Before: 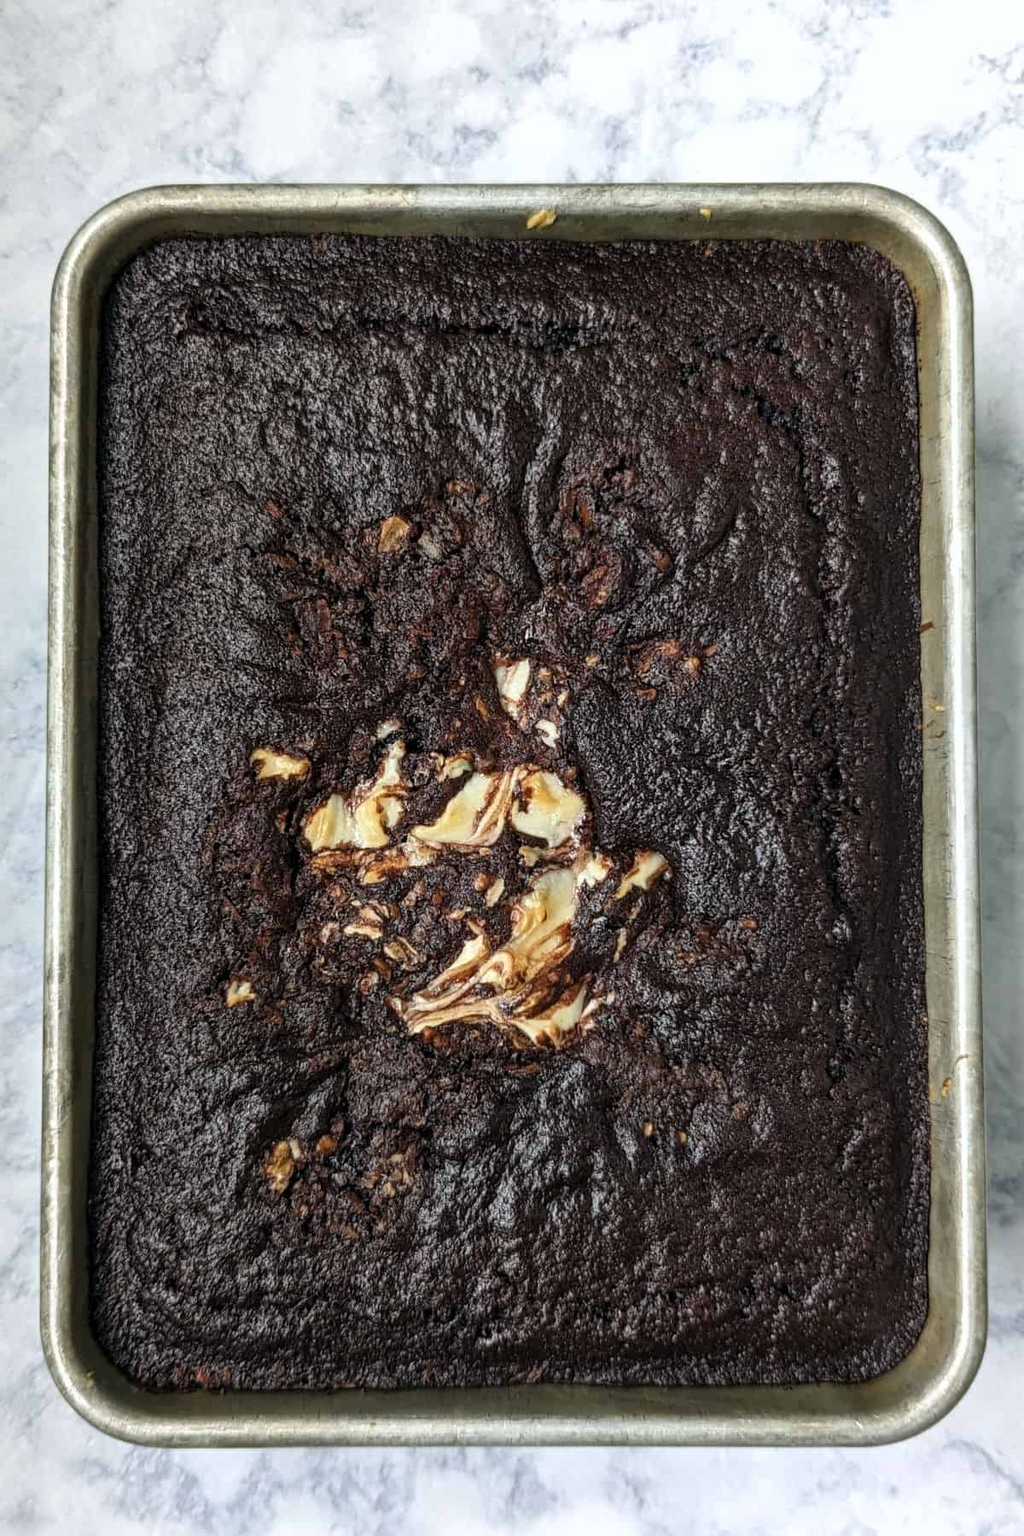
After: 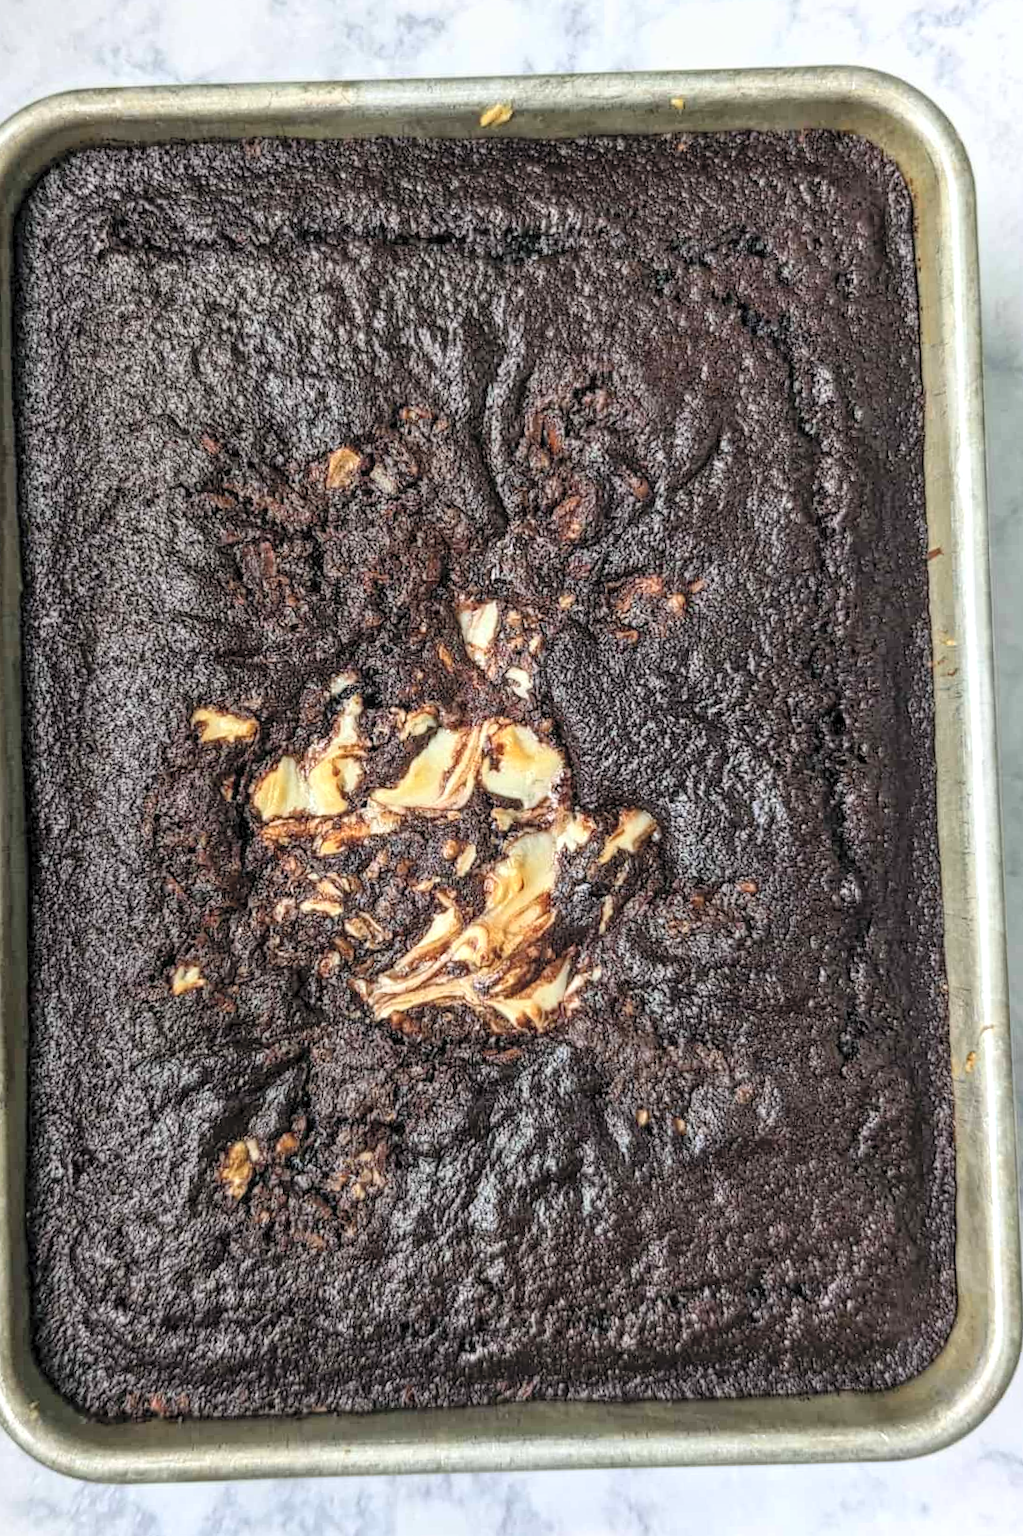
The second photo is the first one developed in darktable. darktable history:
local contrast: on, module defaults
contrast brightness saturation: contrast 0.104, brightness 0.3, saturation 0.138
crop and rotate: angle 1.6°, left 5.801%, top 5.68%
